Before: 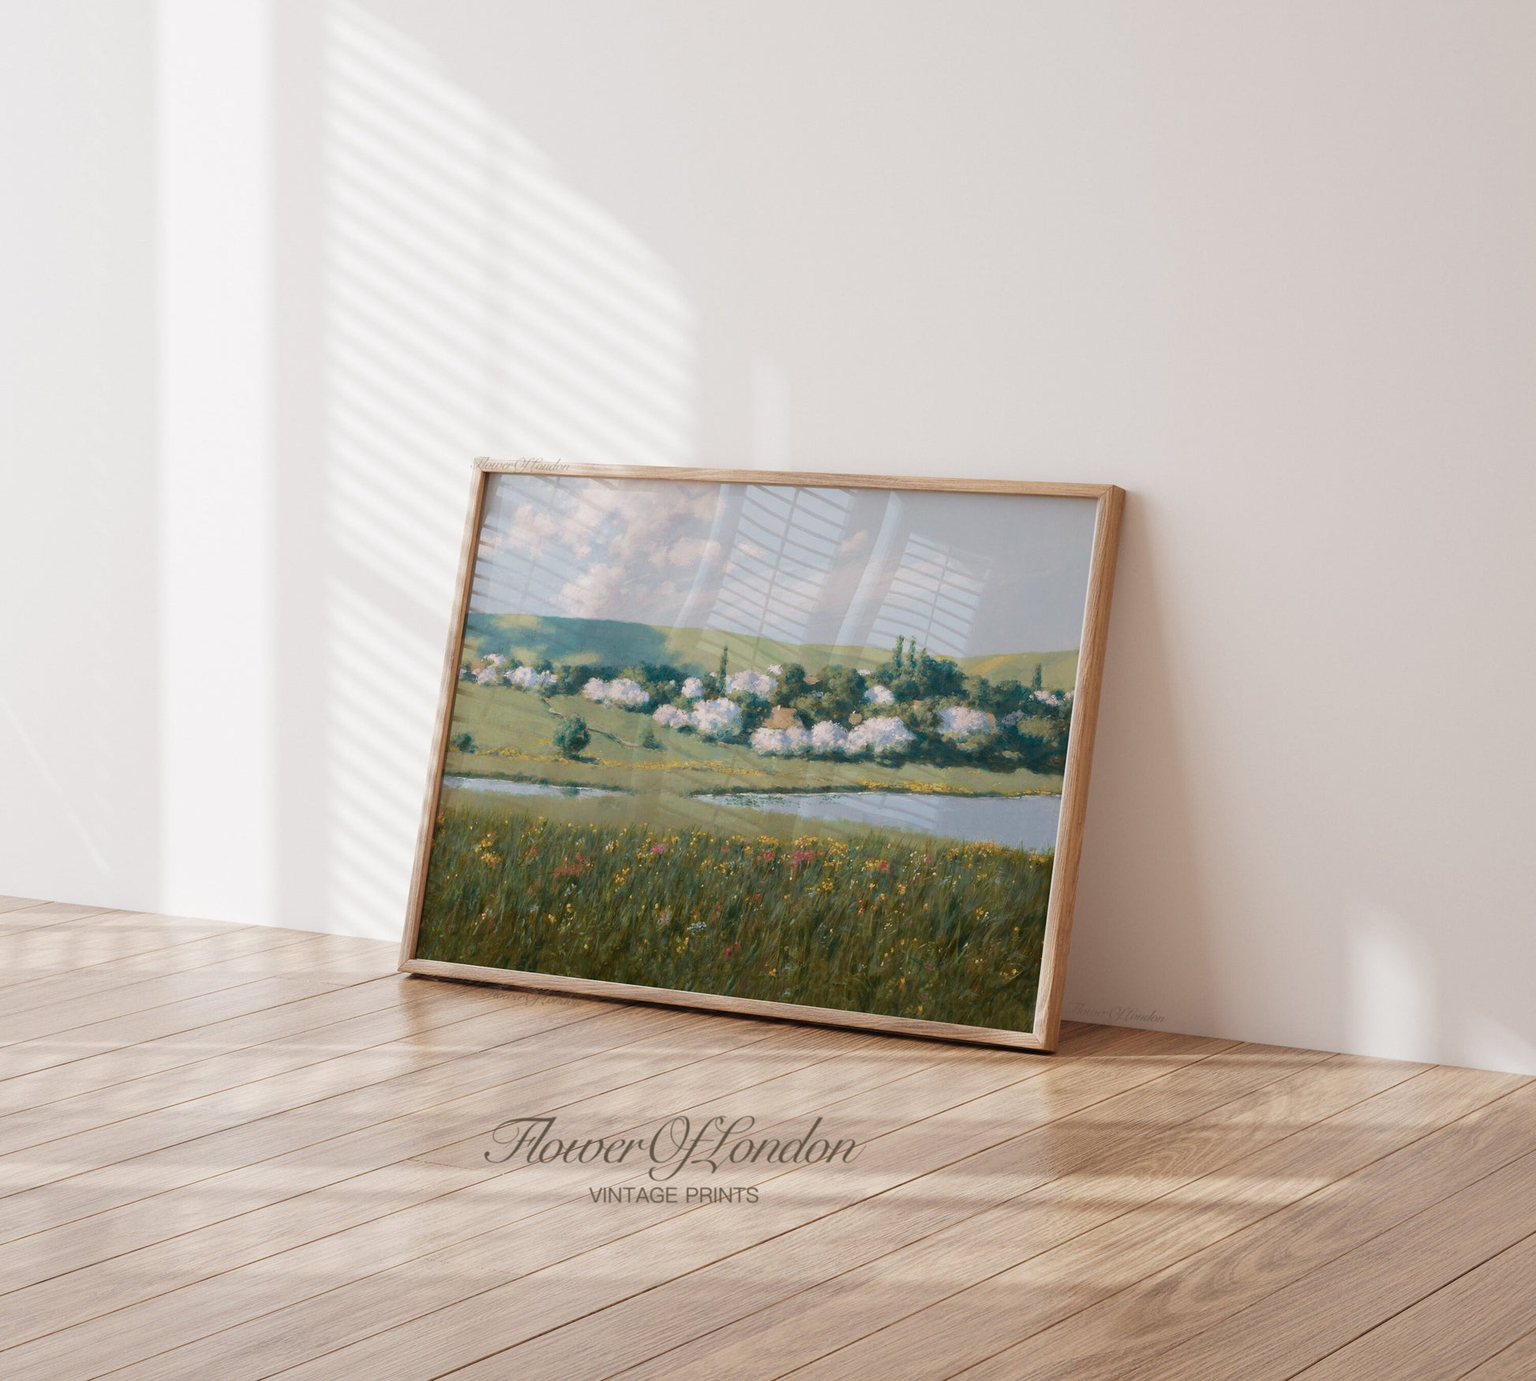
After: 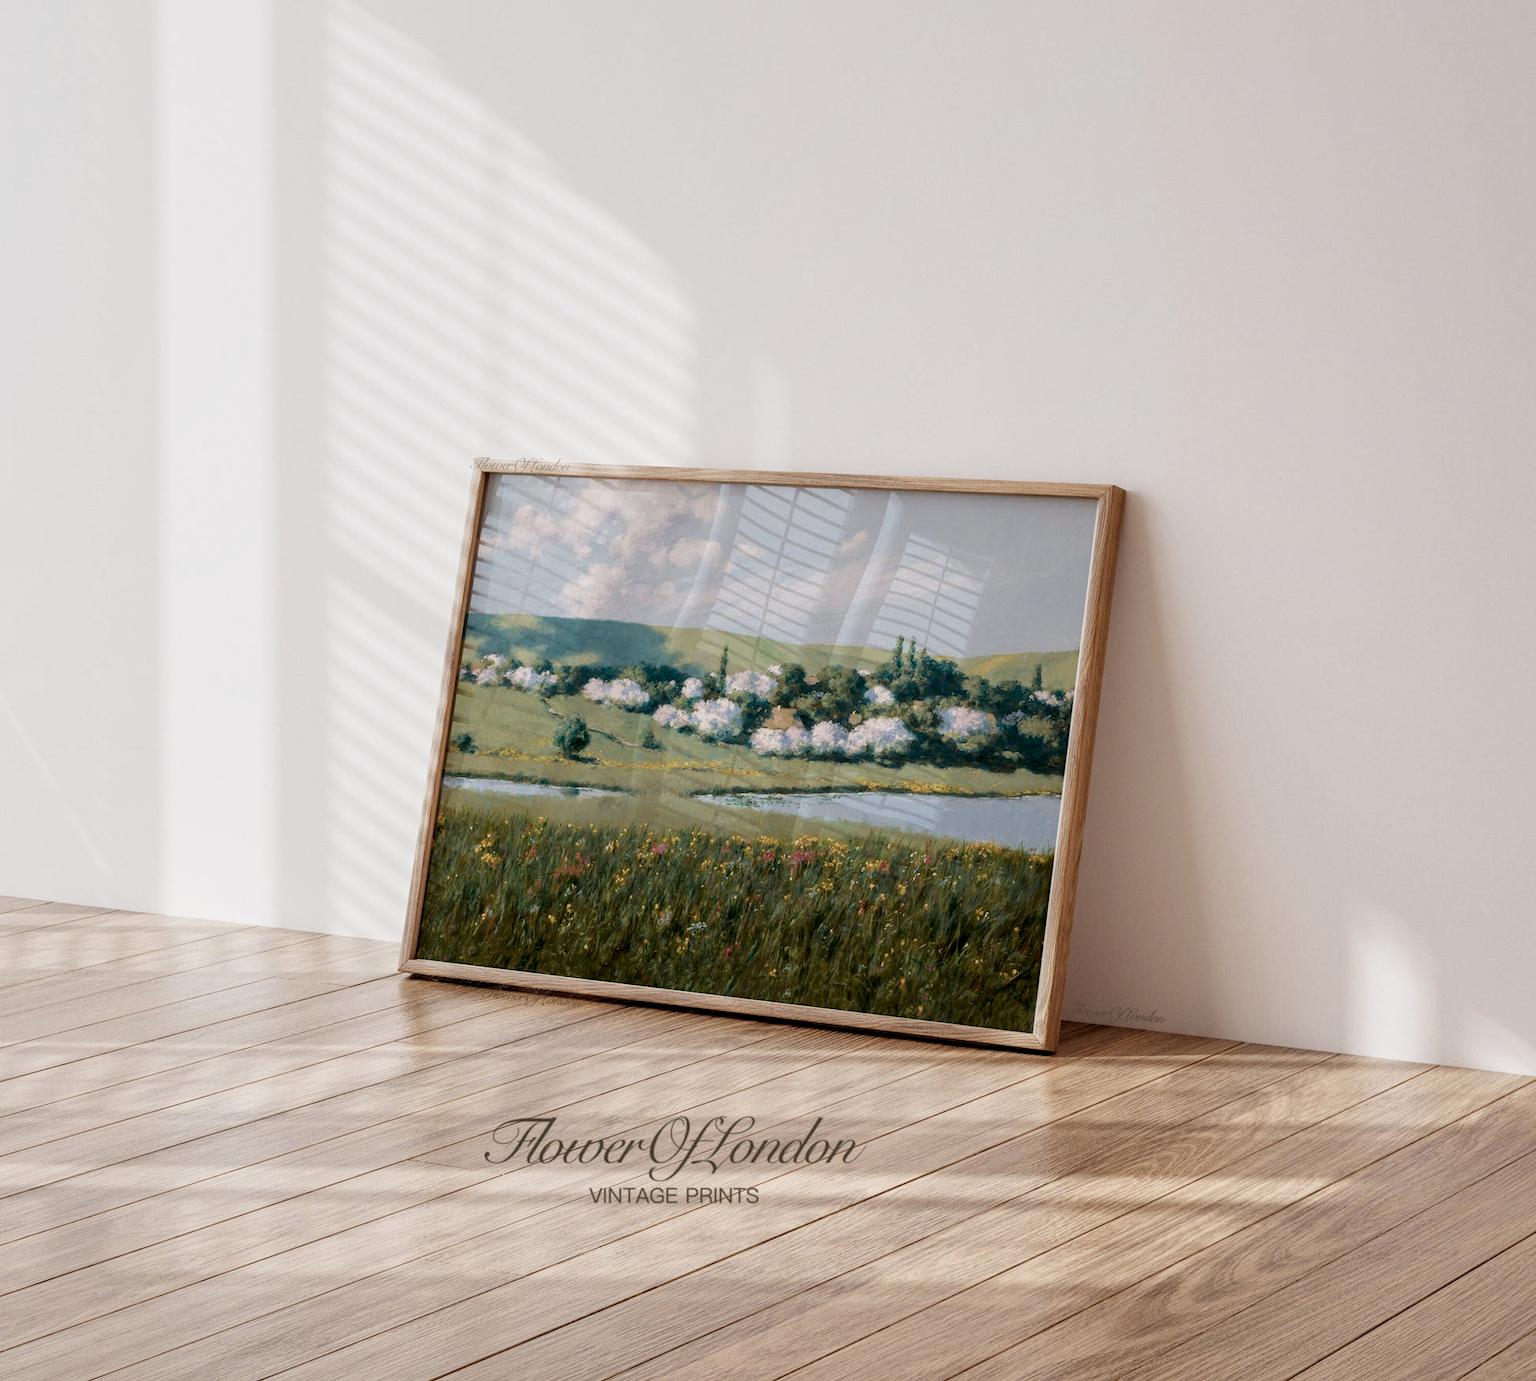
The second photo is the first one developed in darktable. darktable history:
local contrast: detail 150%
filmic rgb: black relative exposure -11.31 EV, white relative exposure 3.25 EV, hardness 6.82, color science v6 (2022)
